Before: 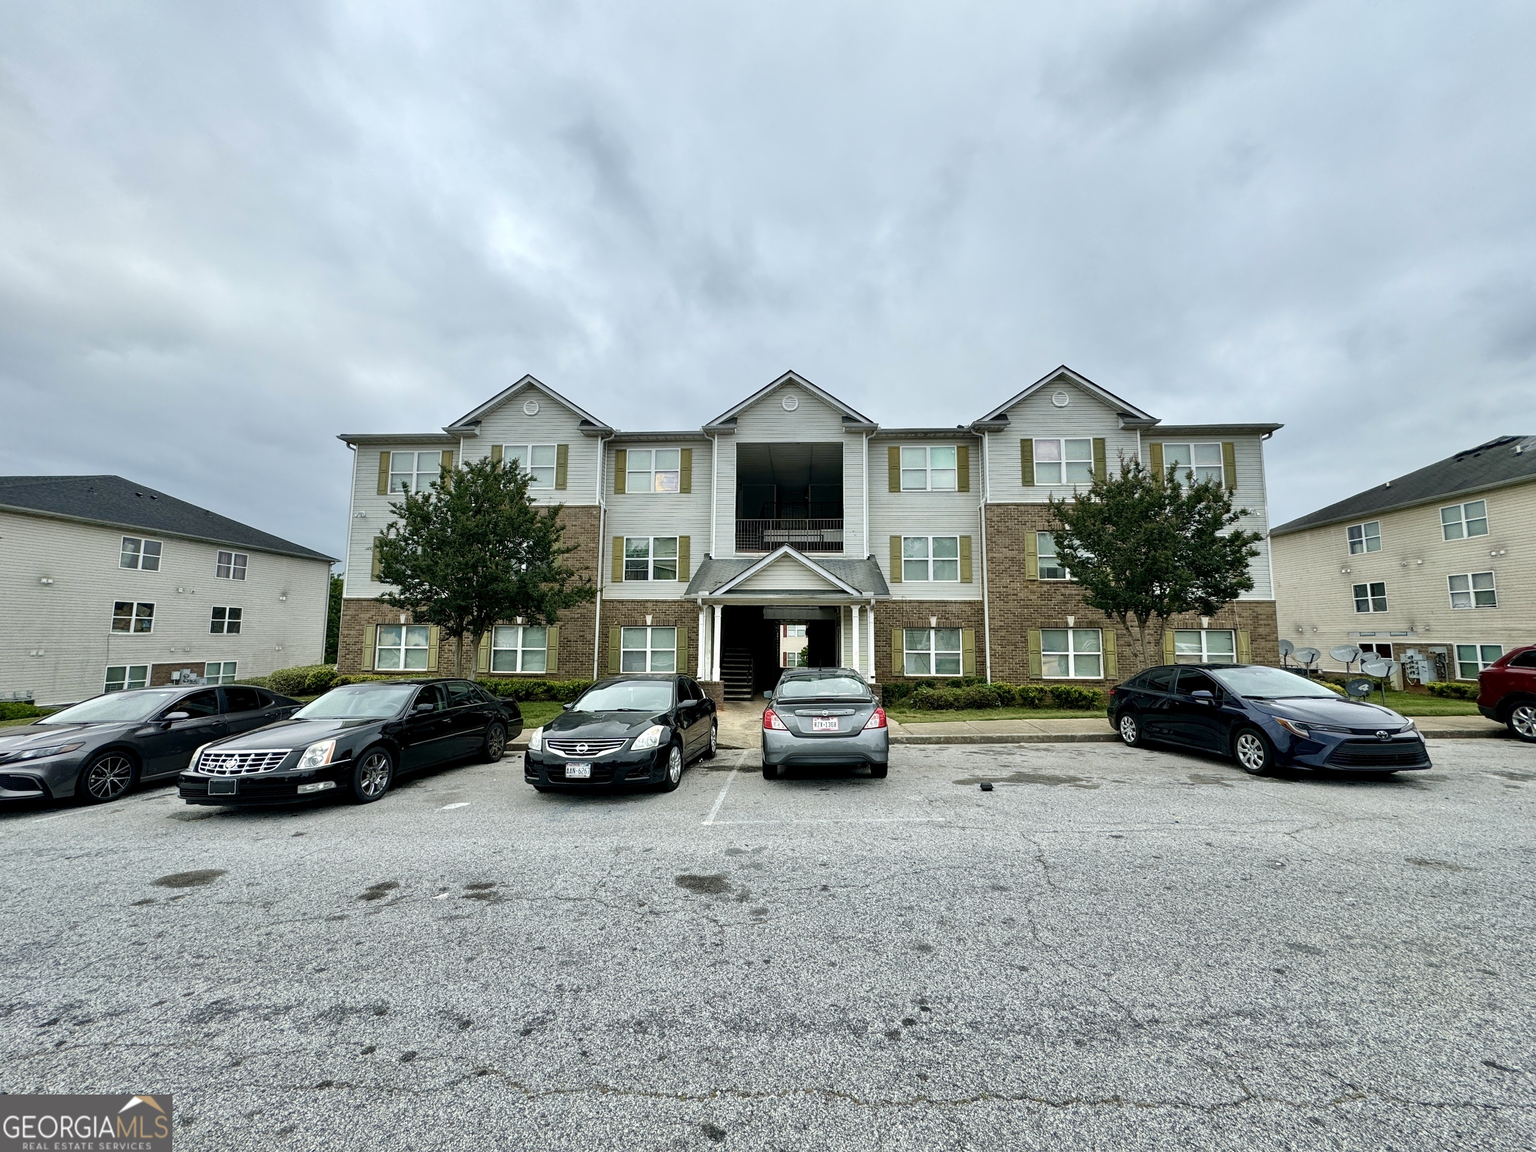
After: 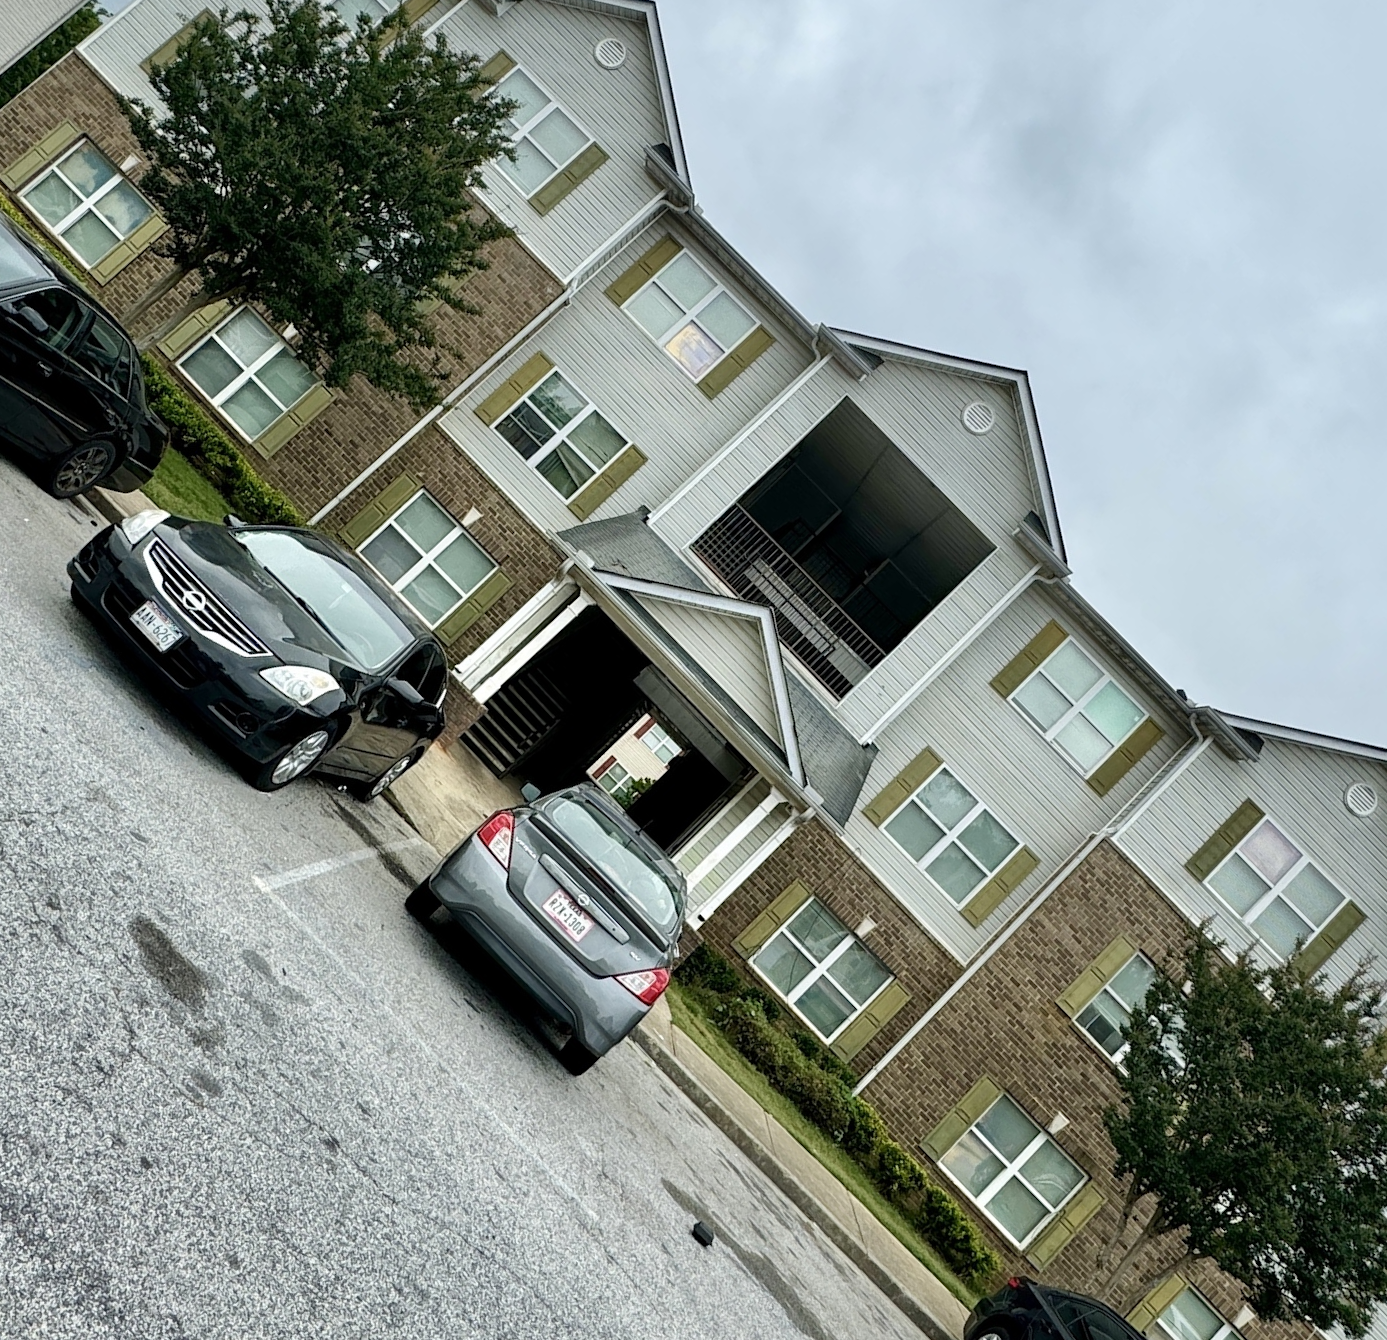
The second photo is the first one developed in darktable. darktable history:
crop and rotate: angle -45.76°, top 16.433%, right 0.859%, bottom 11.702%
